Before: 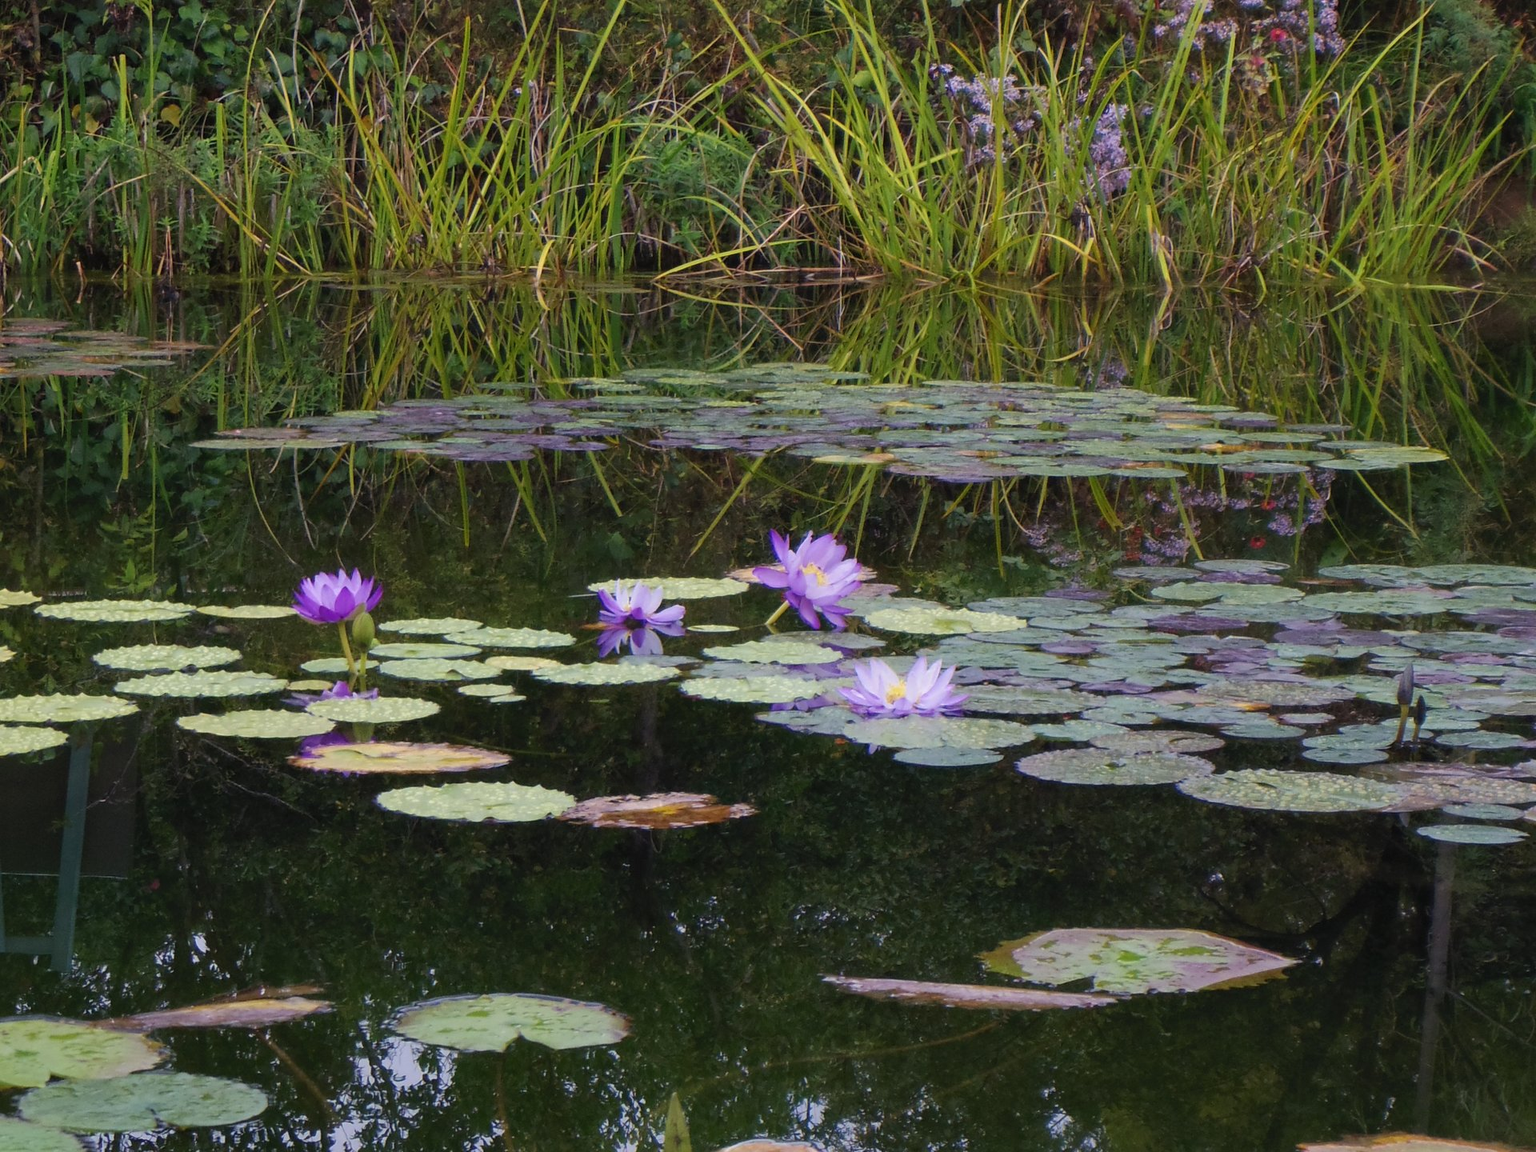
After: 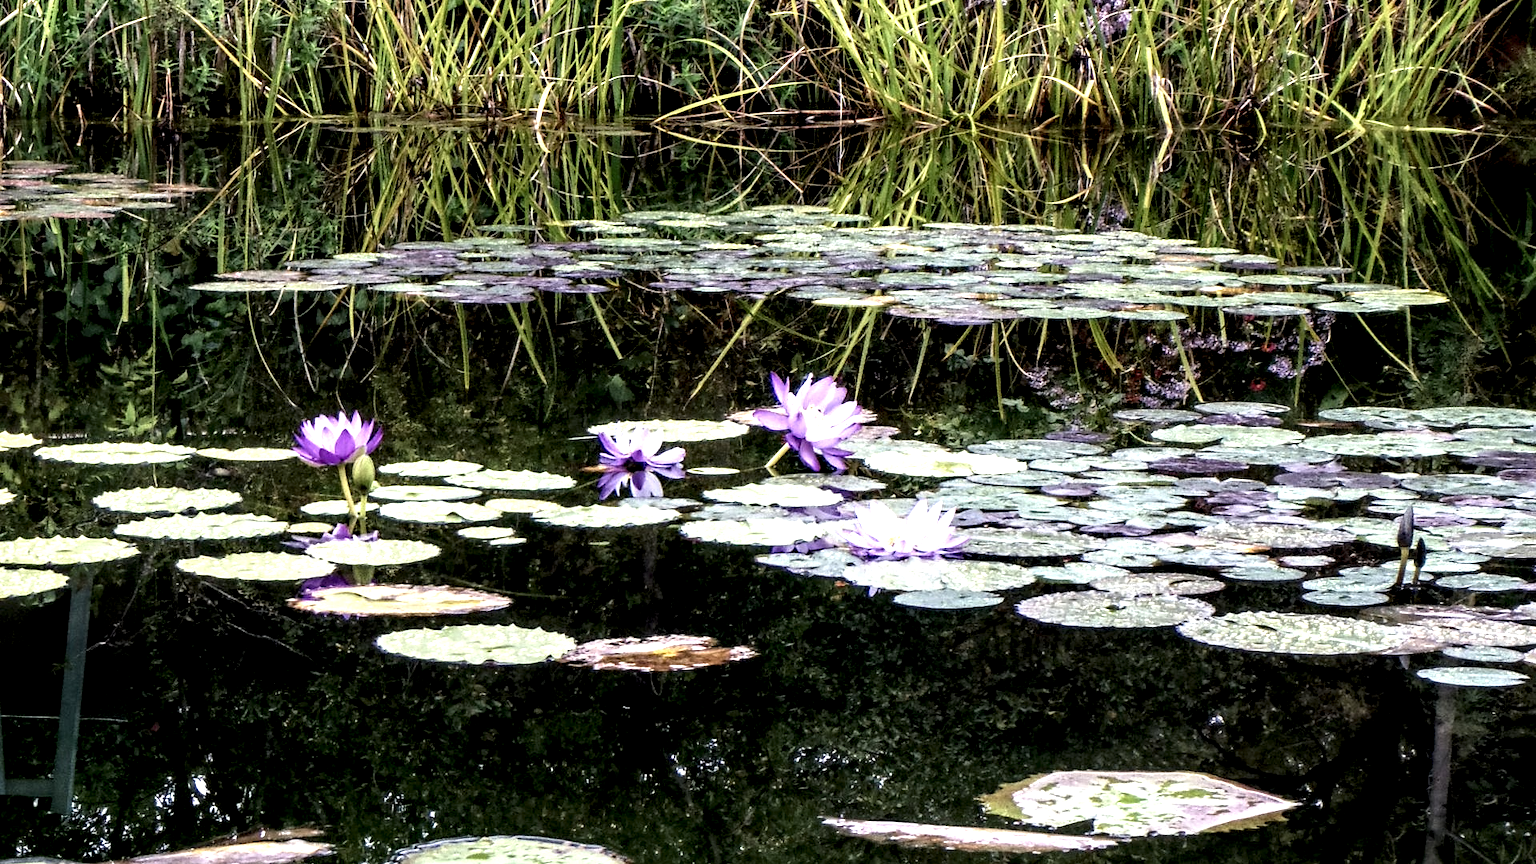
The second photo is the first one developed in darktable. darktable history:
local contrast: highlights 111%, shadows 40%, detail 294%
crop: top 13.72%, bottom 11.268%
